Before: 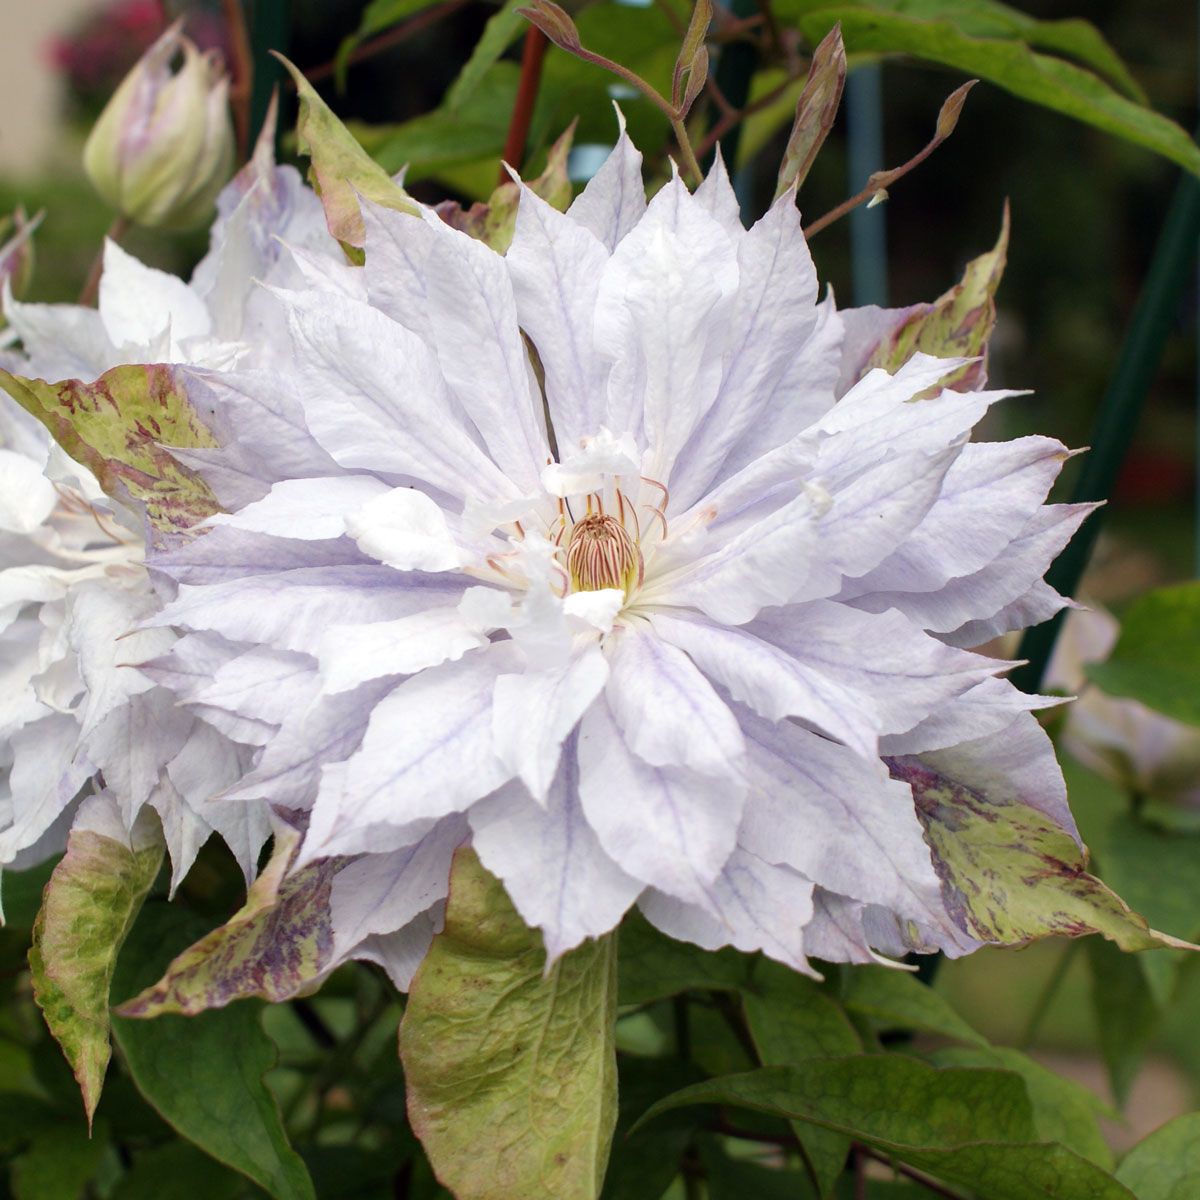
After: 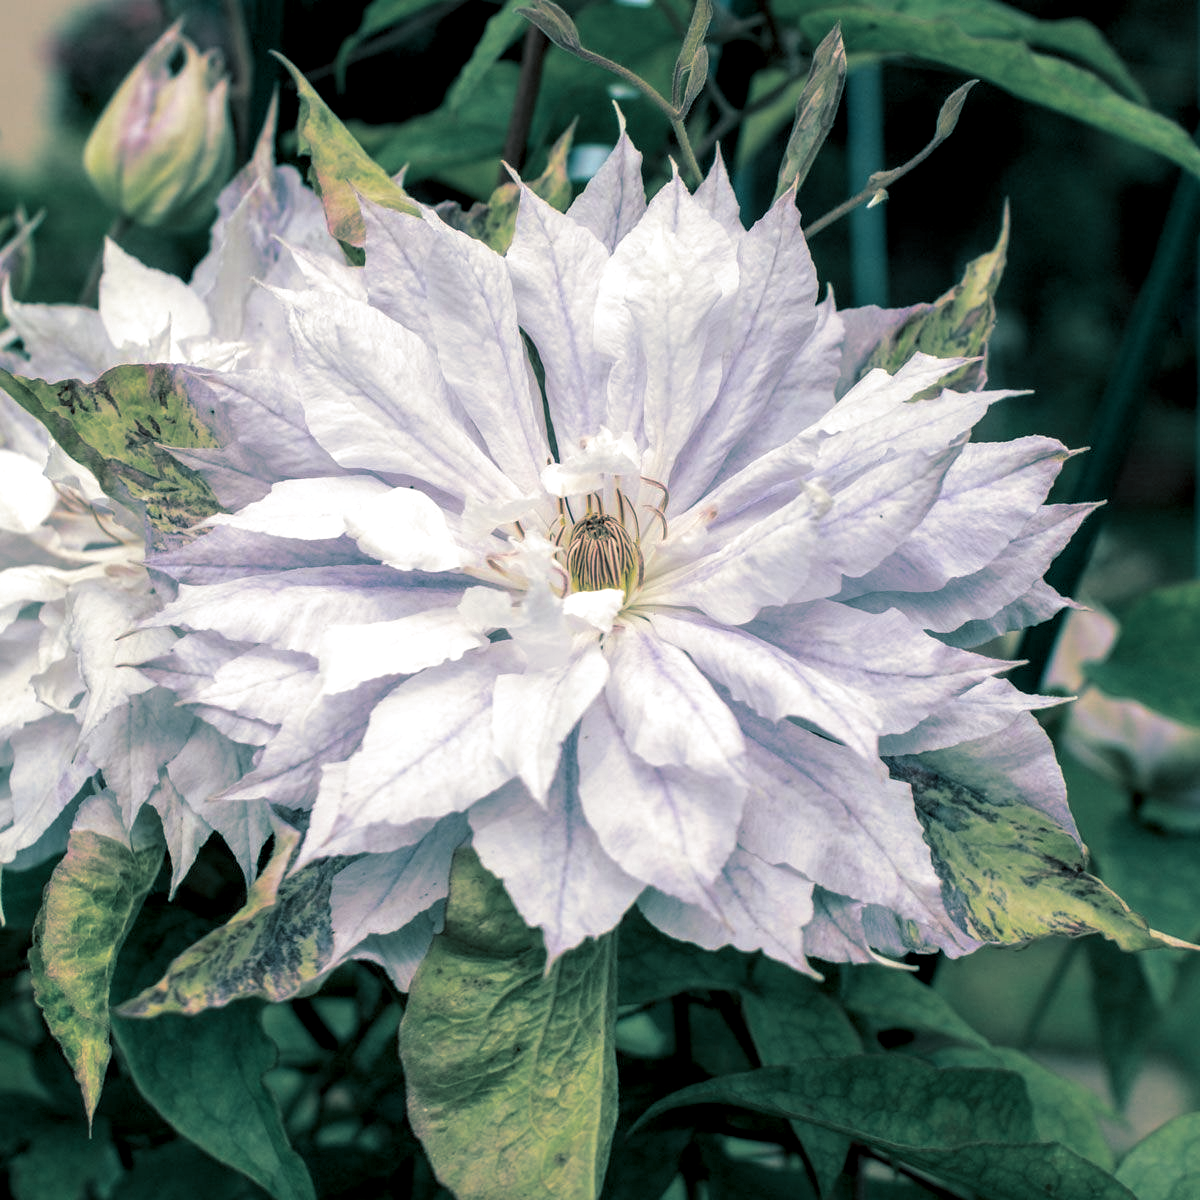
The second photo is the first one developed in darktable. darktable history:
local contrast: highlights 20%, detail 150%
contrast brightness saturation: contrast 0.04, saturation 0.07
white balance: red 1, blue 1
split-toning: shadows › hue 186.43°, highlights › hue 49.29°, compress 30.29%
